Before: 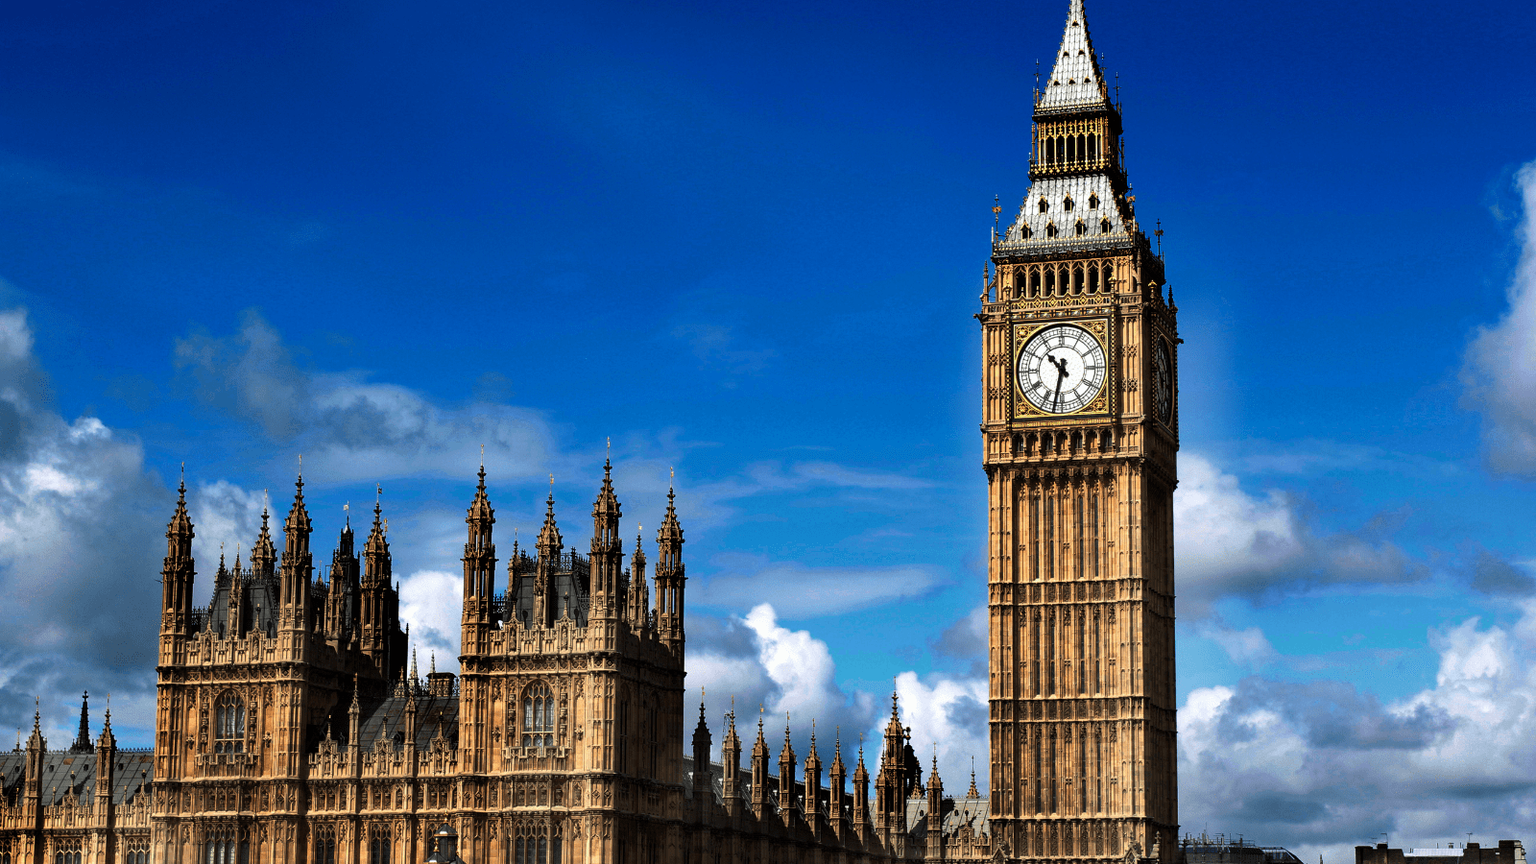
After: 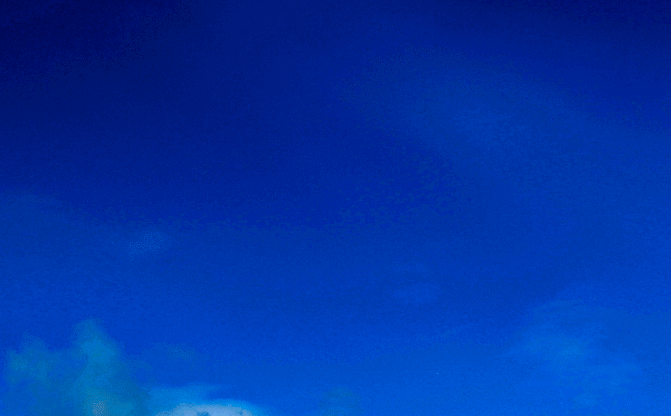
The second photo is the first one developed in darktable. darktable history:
crop and rotate: left 10.817%, top 0.062%, right 47.194%, bottom 53.626%
color balance rgb: shadows lift › luminance -9.41%, highlights gain › luminance 17.6%, global offset › luminance -1.45%, perceptual saturation grading › highlights -17.77%, perceptual saturation grading › mid-tones 33.1%, perceptual saturation grading › shadows 50.52%, global vibrance 24.22%
